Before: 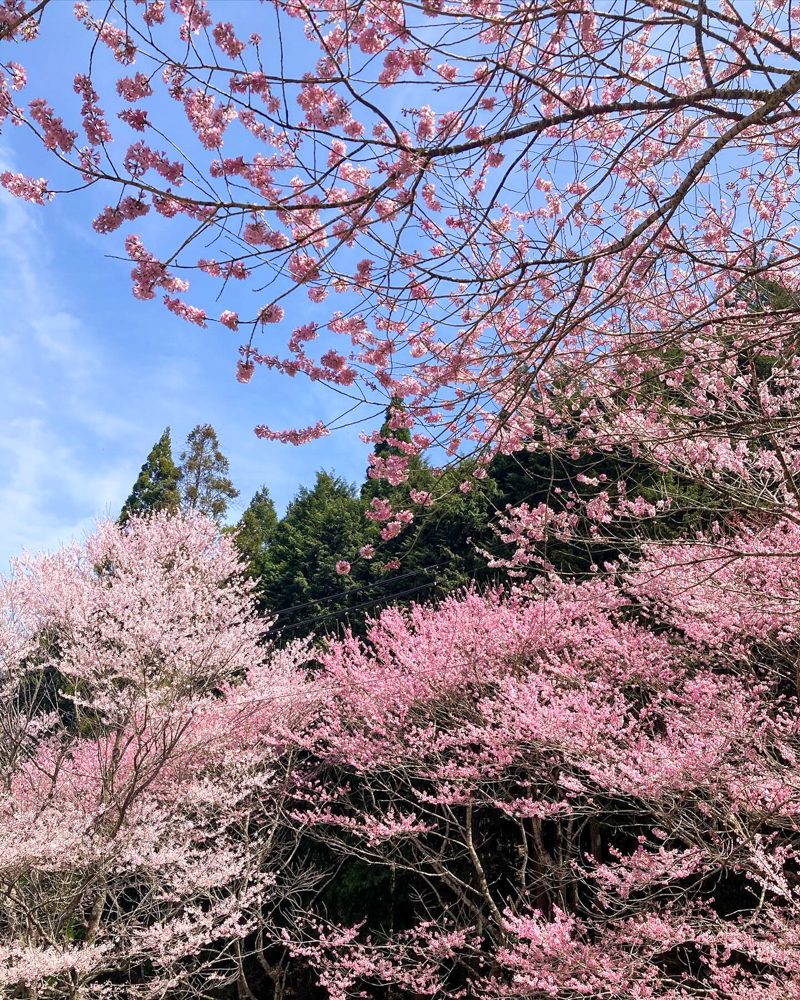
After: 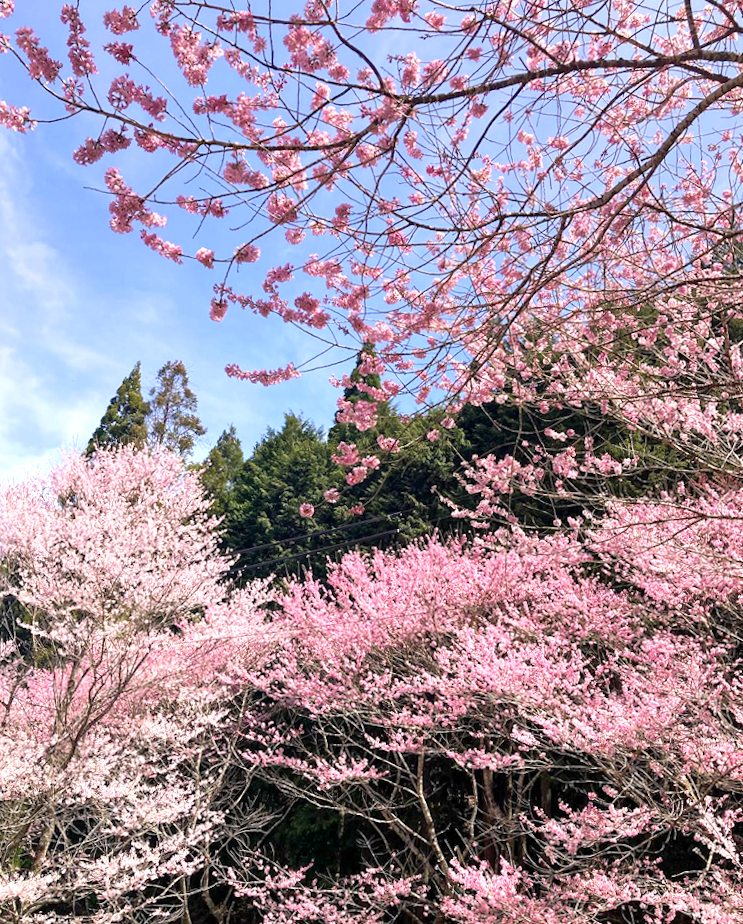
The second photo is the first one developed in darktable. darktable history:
crop and rotate: angle -1.96°, left 3.097%, top 4.154%, right 1.586%, bottom 0.529%
exposure: exposure 0.556 EV, compensate highlight preservation false
rotate and perspective: rotation 0.8°, automatic cropping off
graduated density: density 0.38 EV, hardness 21%, rotation -6.11°, saturation 32%
